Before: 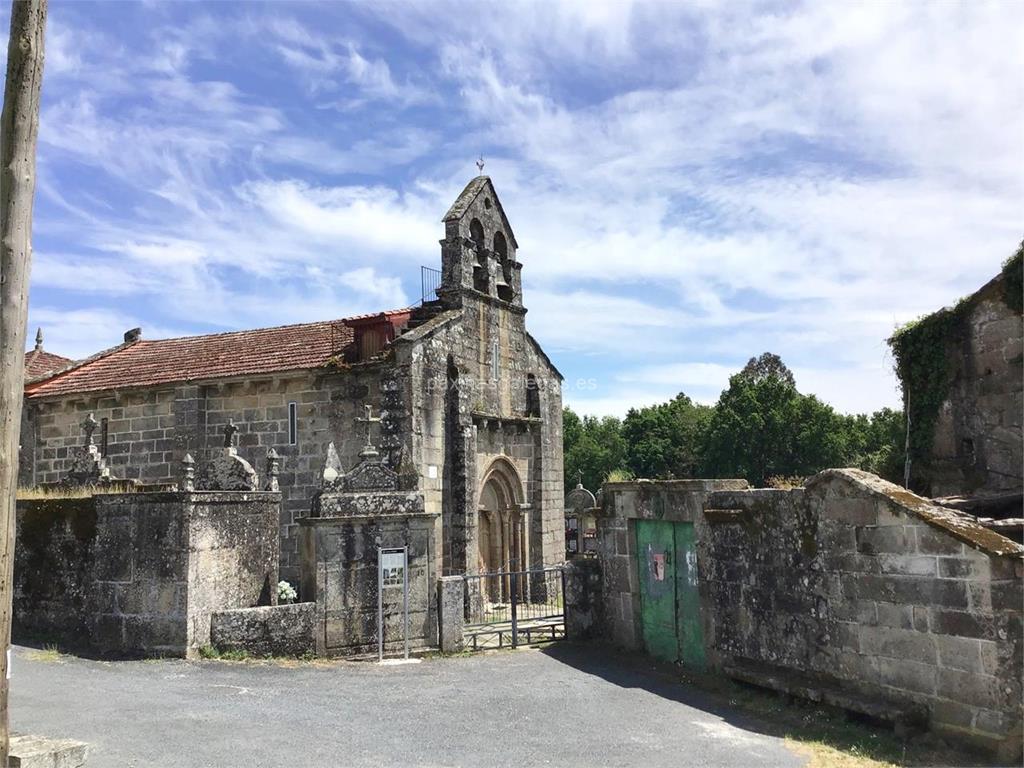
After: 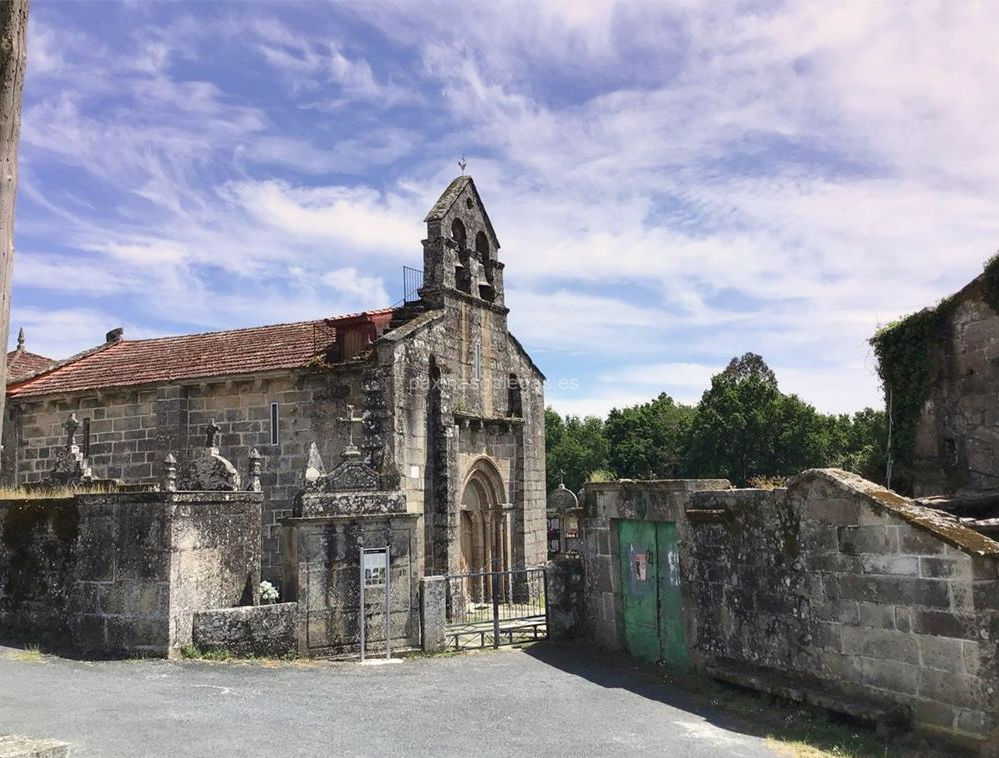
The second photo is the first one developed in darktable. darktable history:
crop and rotate: left 1.774%, right 0.633%, bottom 1.28%
graduated density: density 0.38 EV, hardness 21%, rotation -6.11°, saturation 32%
